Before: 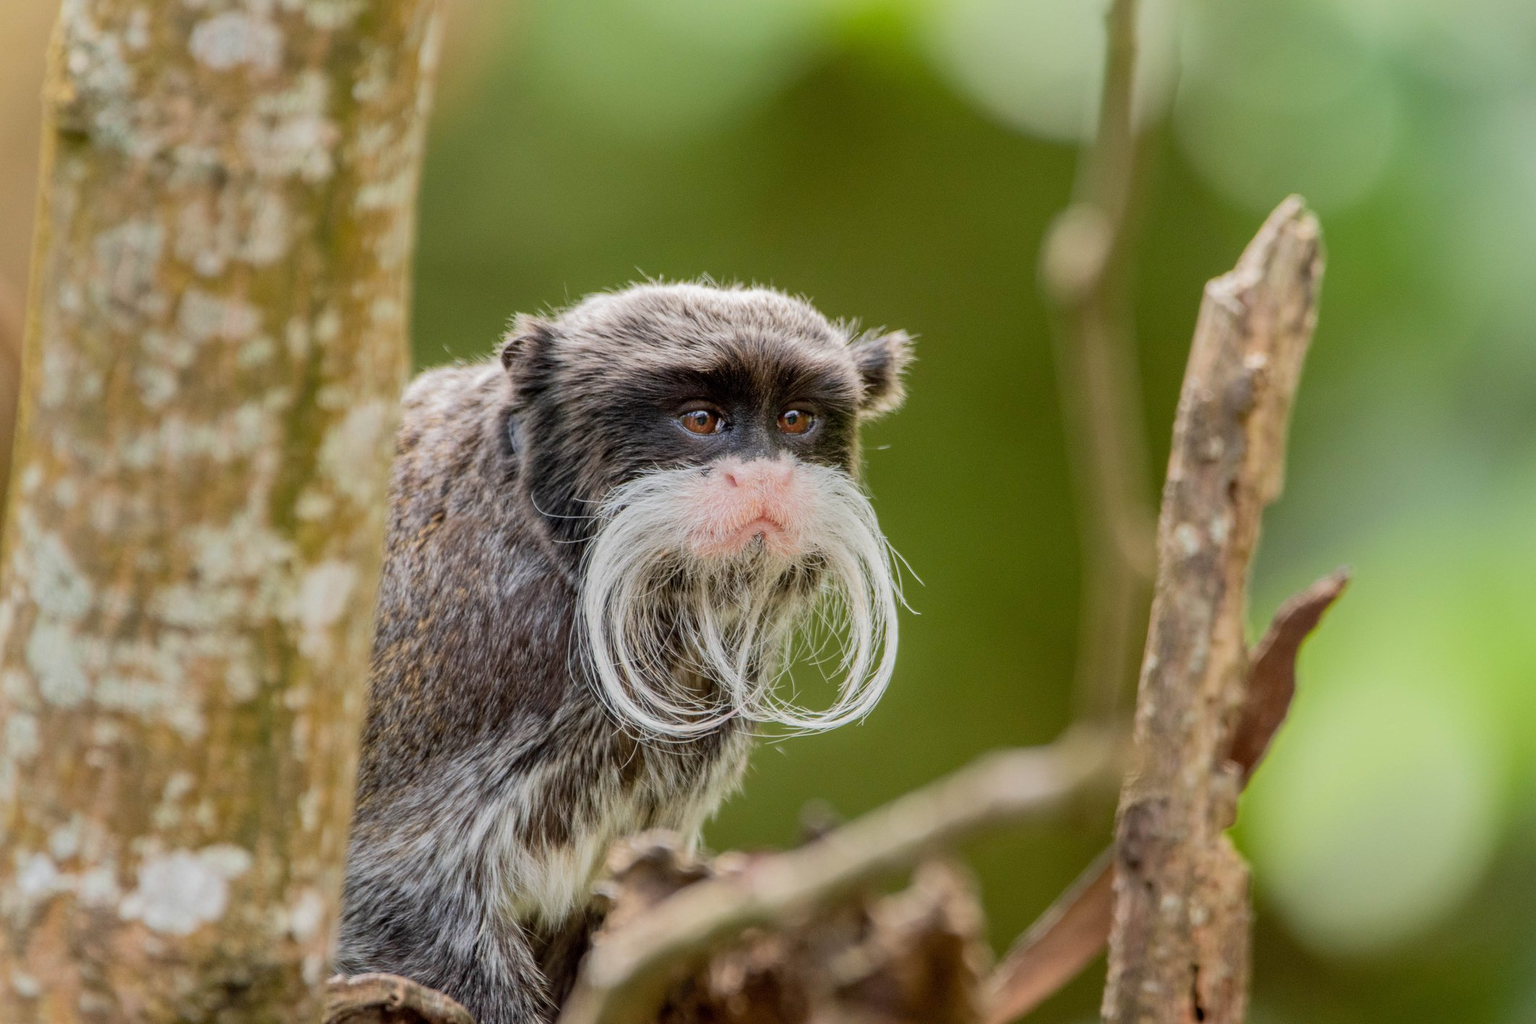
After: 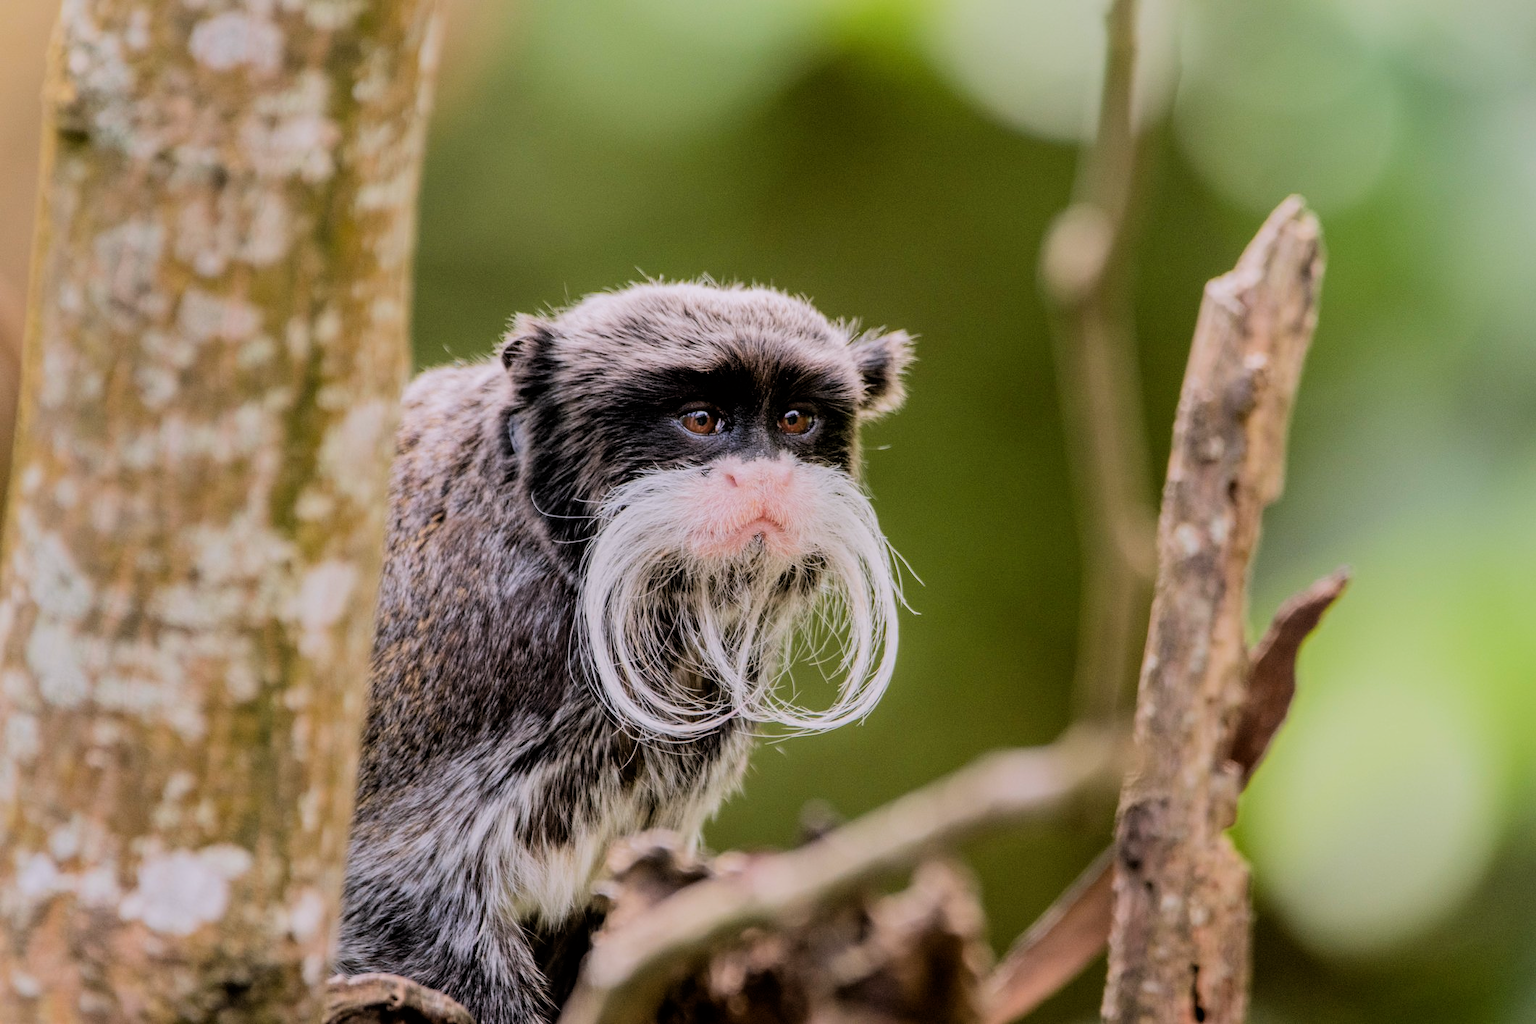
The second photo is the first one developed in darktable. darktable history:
white balance: red 1.05, blue 1.072
filmic rgb: black relative exposure -5 EV, hardness 2.88, contrast 1.3
